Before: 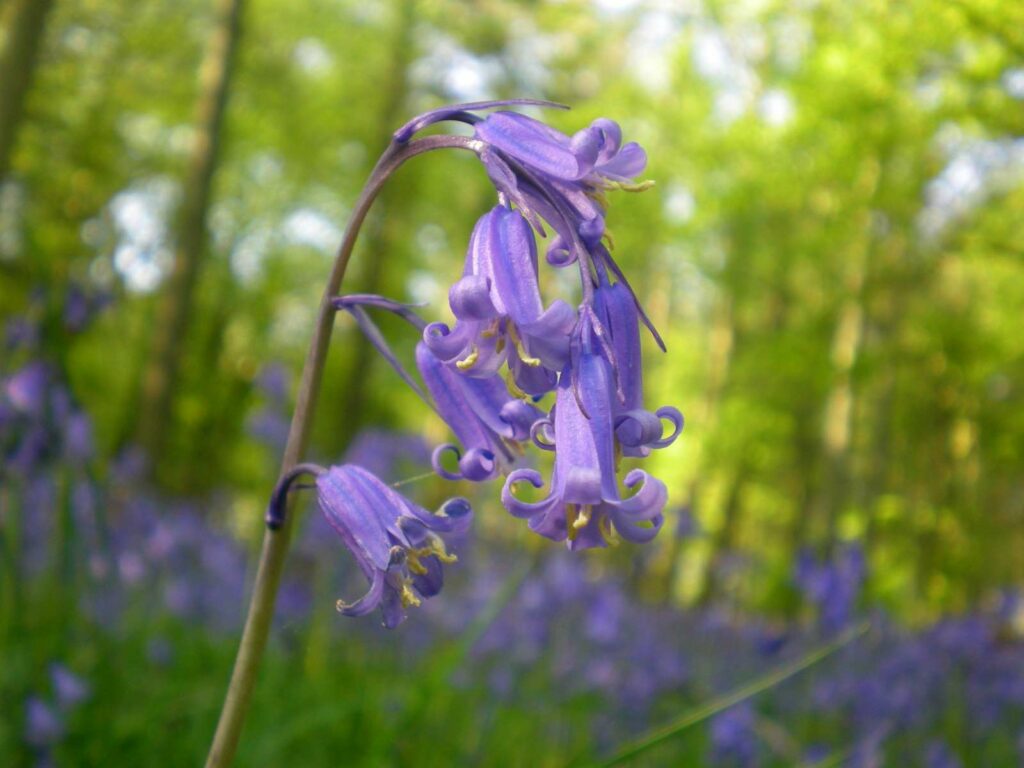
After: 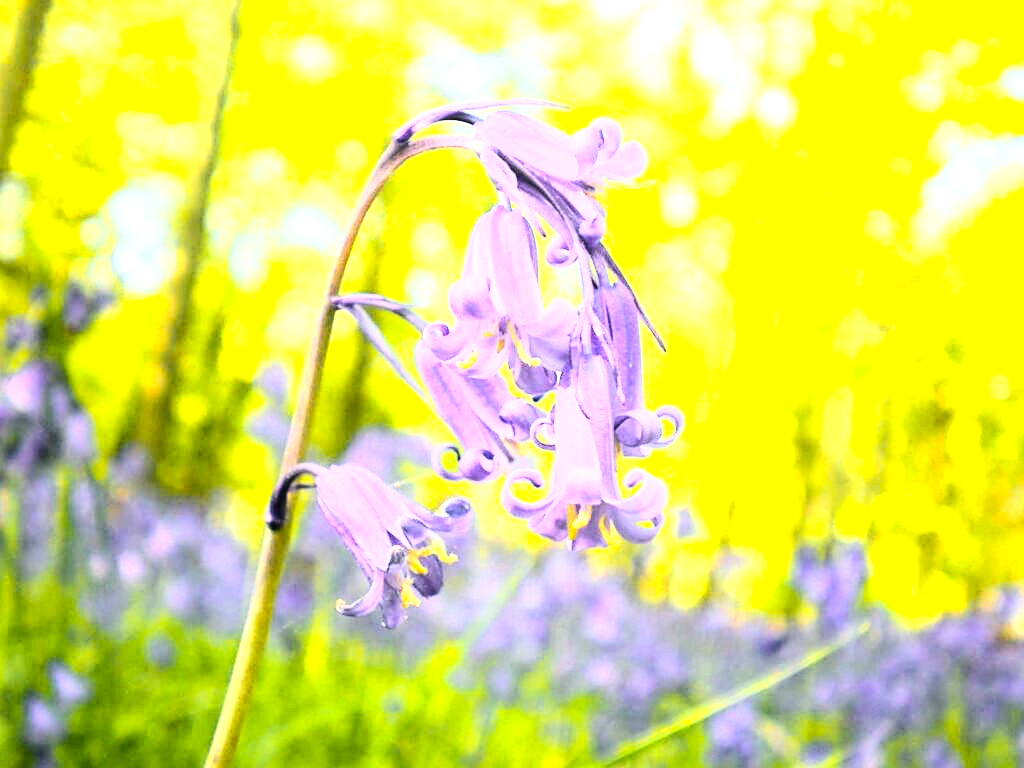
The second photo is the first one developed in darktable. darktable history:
color zones: curves: ch0 [(0, 0.511) (0.143, 0.531) (0.286, 0.56) (0.429, 0.5) (0.571, 0.5) (0.714, 0.5) (0.857, 0.5) (1, 0.5)]; ch1 [(0, 0.525) (0.143, 0.705) (0.286, 0.715) (0.429, 0.35) (0.571, 0.35) (0.714, 0.35) (0.857, 0.4) (1, 0.4)]; ch2 [(0, 0.572) (0.143, 0.512) (0.286, 0.473) (0.429, 0.45) (0.571, 0.5) (0.714, 0.5) (0.857, 0.518) (1, 0.518)]
rgb curve: curves: ch0 [(0, 0) (0.21, 0.15) (0.24, 0.21) (0.5, 0.75) (0.75, 0.96) (0.89, 0.99) (1, 1)]; ch1 [(0, 0.02) (0.21, 0.13) (0.25, 0.2) (0.5, 0.67) (0.75, 0.9) (0.89, 0.97) (1, 1)]; ch2 [(0, 0.02) (0.21, 0.13) (0.25, 0.2) (0.5, 0.67) (0.75, 0.9) (0.89, 0.97) (1, 1)], compensate middle gray true
sharpen: on, module defaults
exposure: exposure 1 EV, compensate highlight preservation false
